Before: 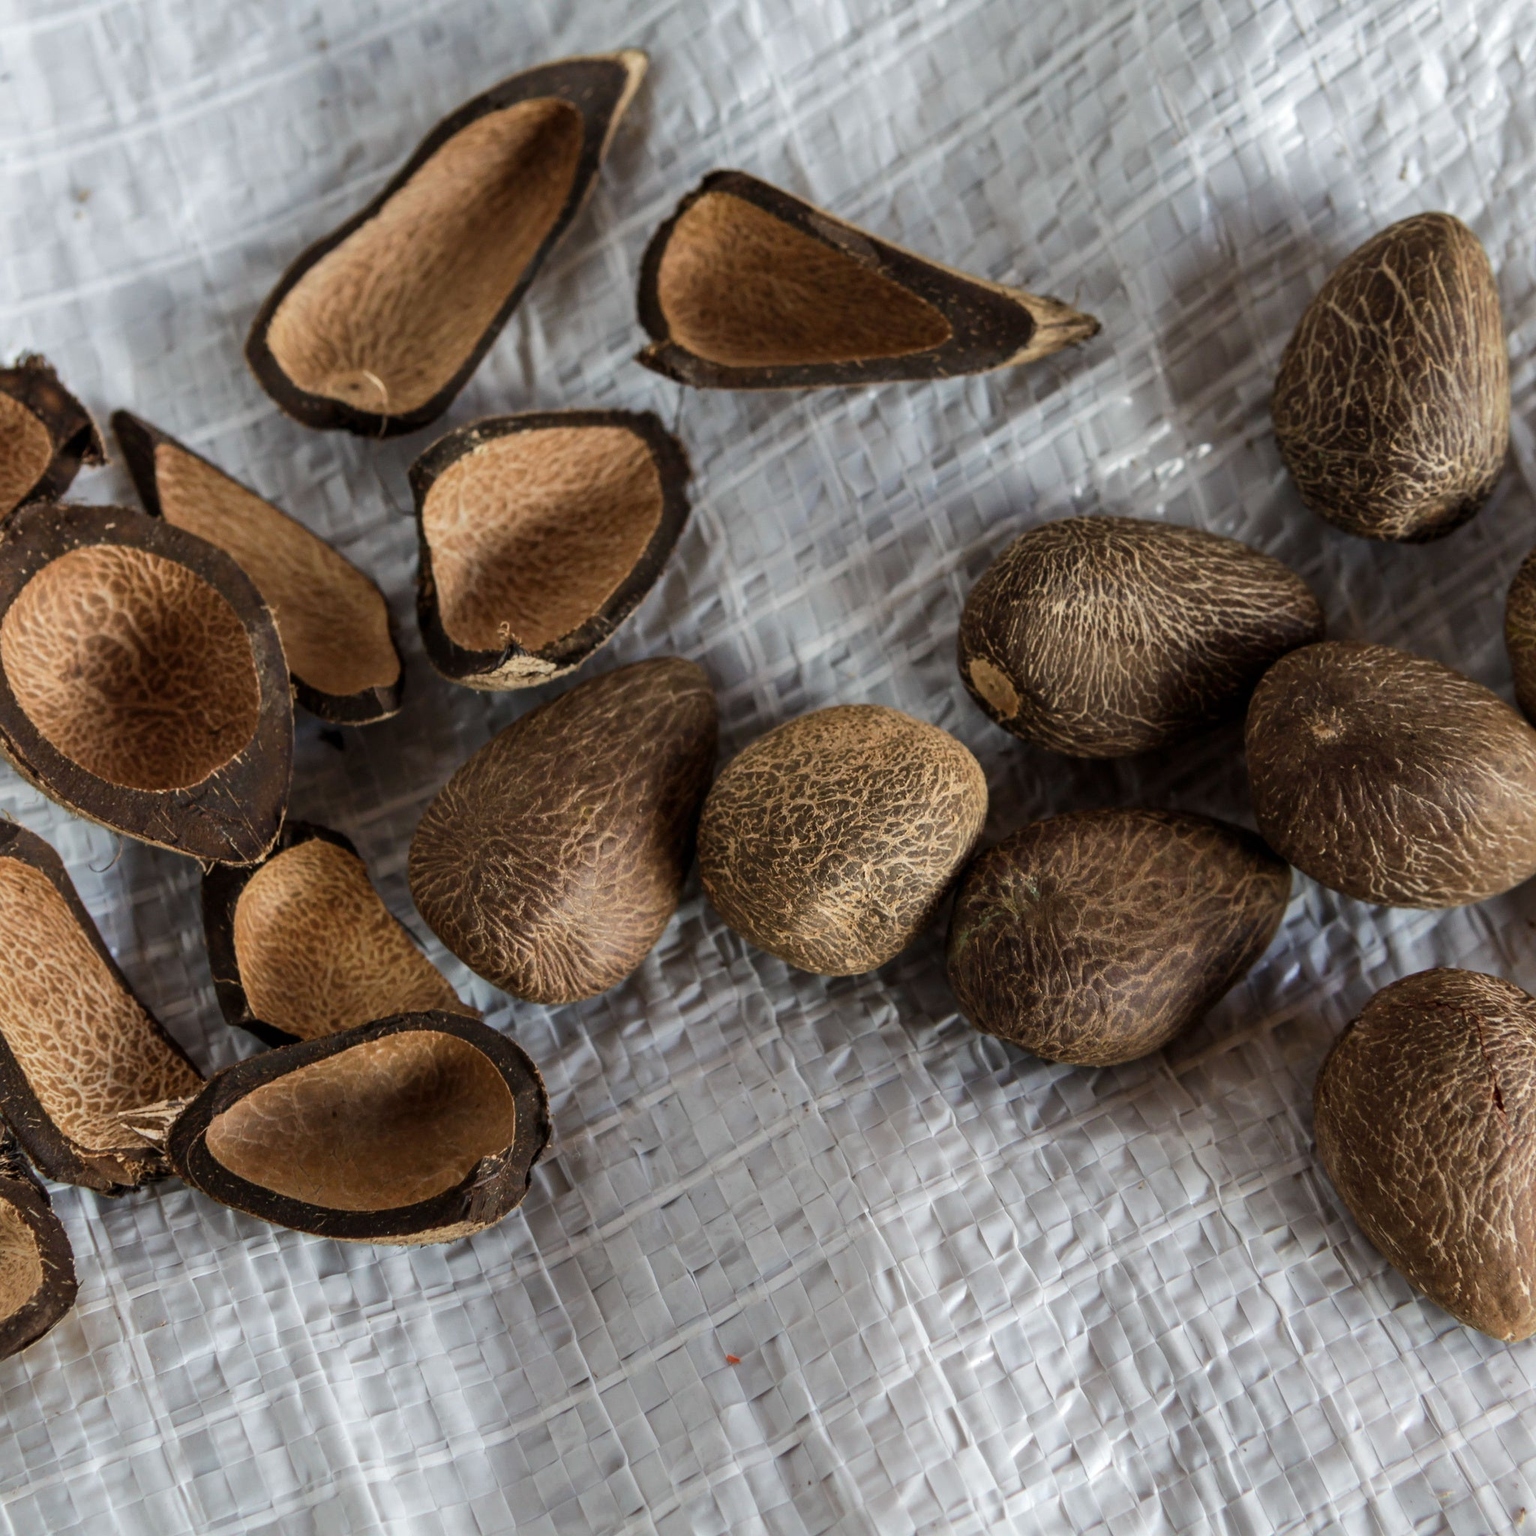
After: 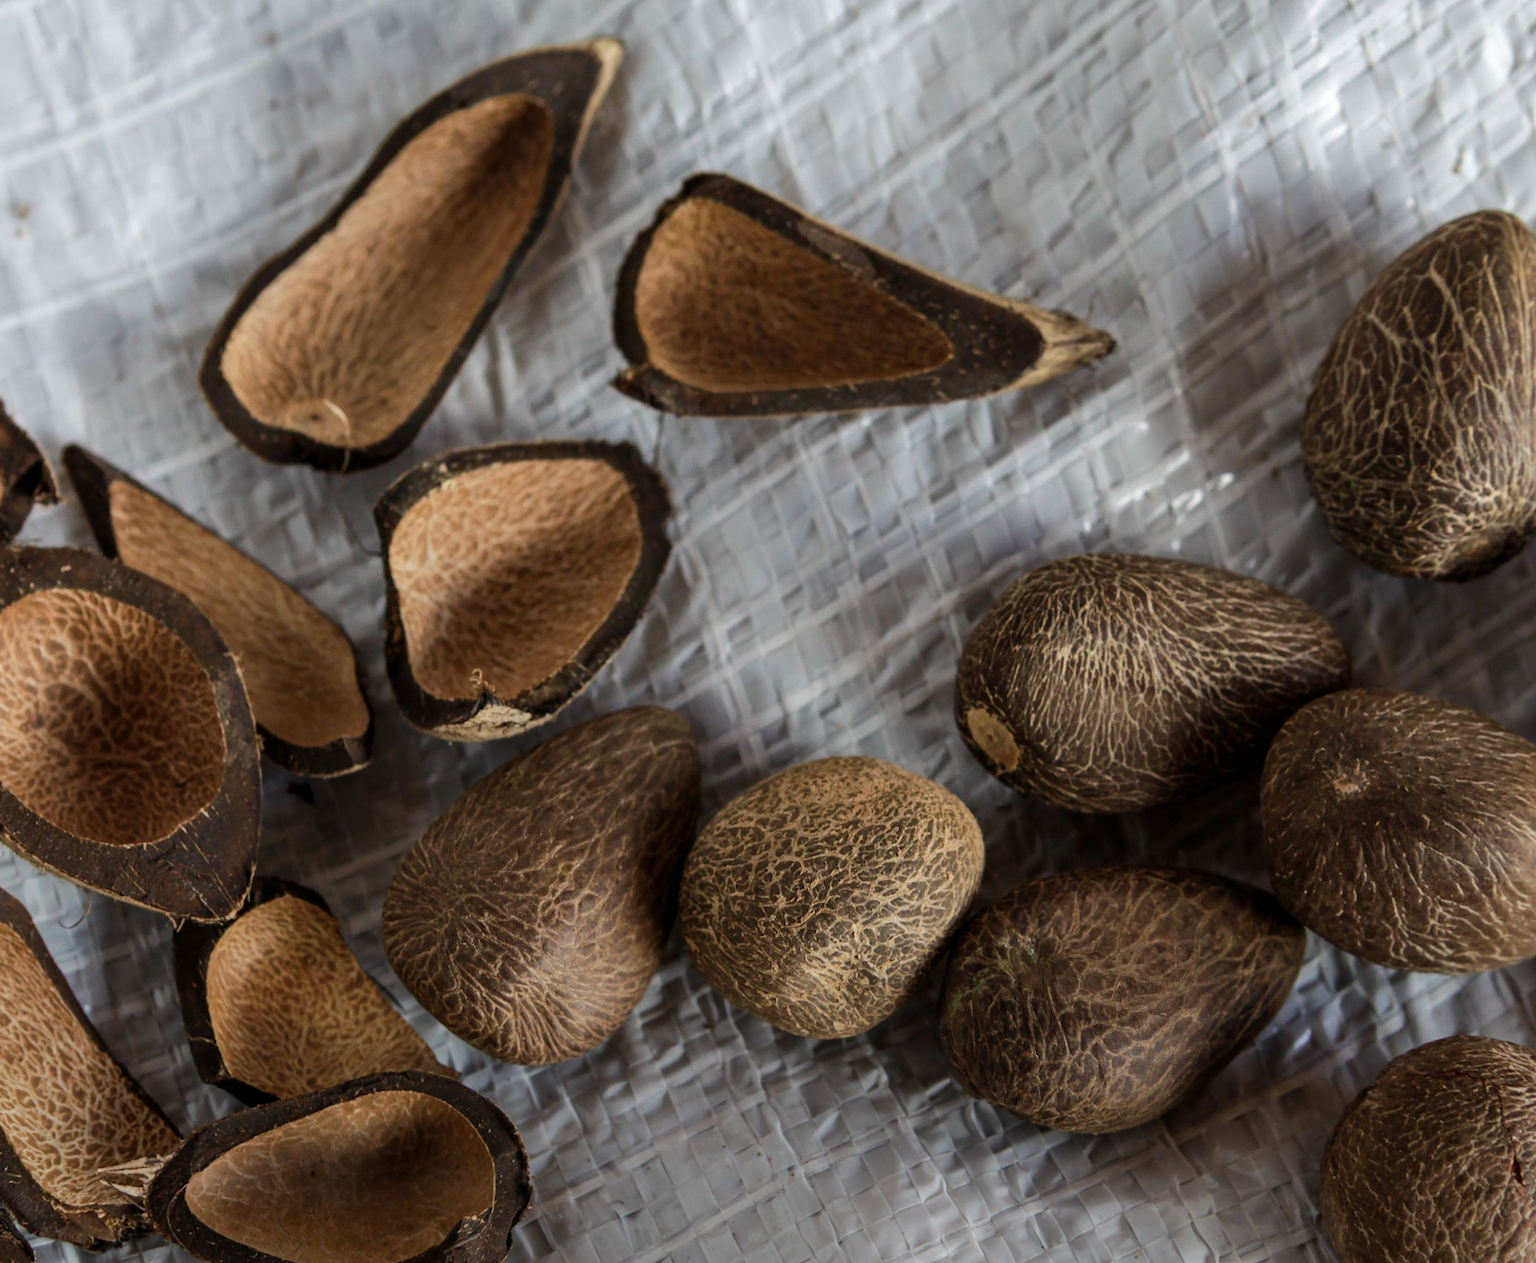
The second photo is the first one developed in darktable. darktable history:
graduated density: rotation -180°, offset 27.42
rotate and perspective: rotation 0.074°, lens shift (vertical) 0.096, lens shift (horizontal) -0.041, crop left 0.043, crop right 0.952, crop top 0.024, crop bottom 0.979
crop: bottom 19.644%
